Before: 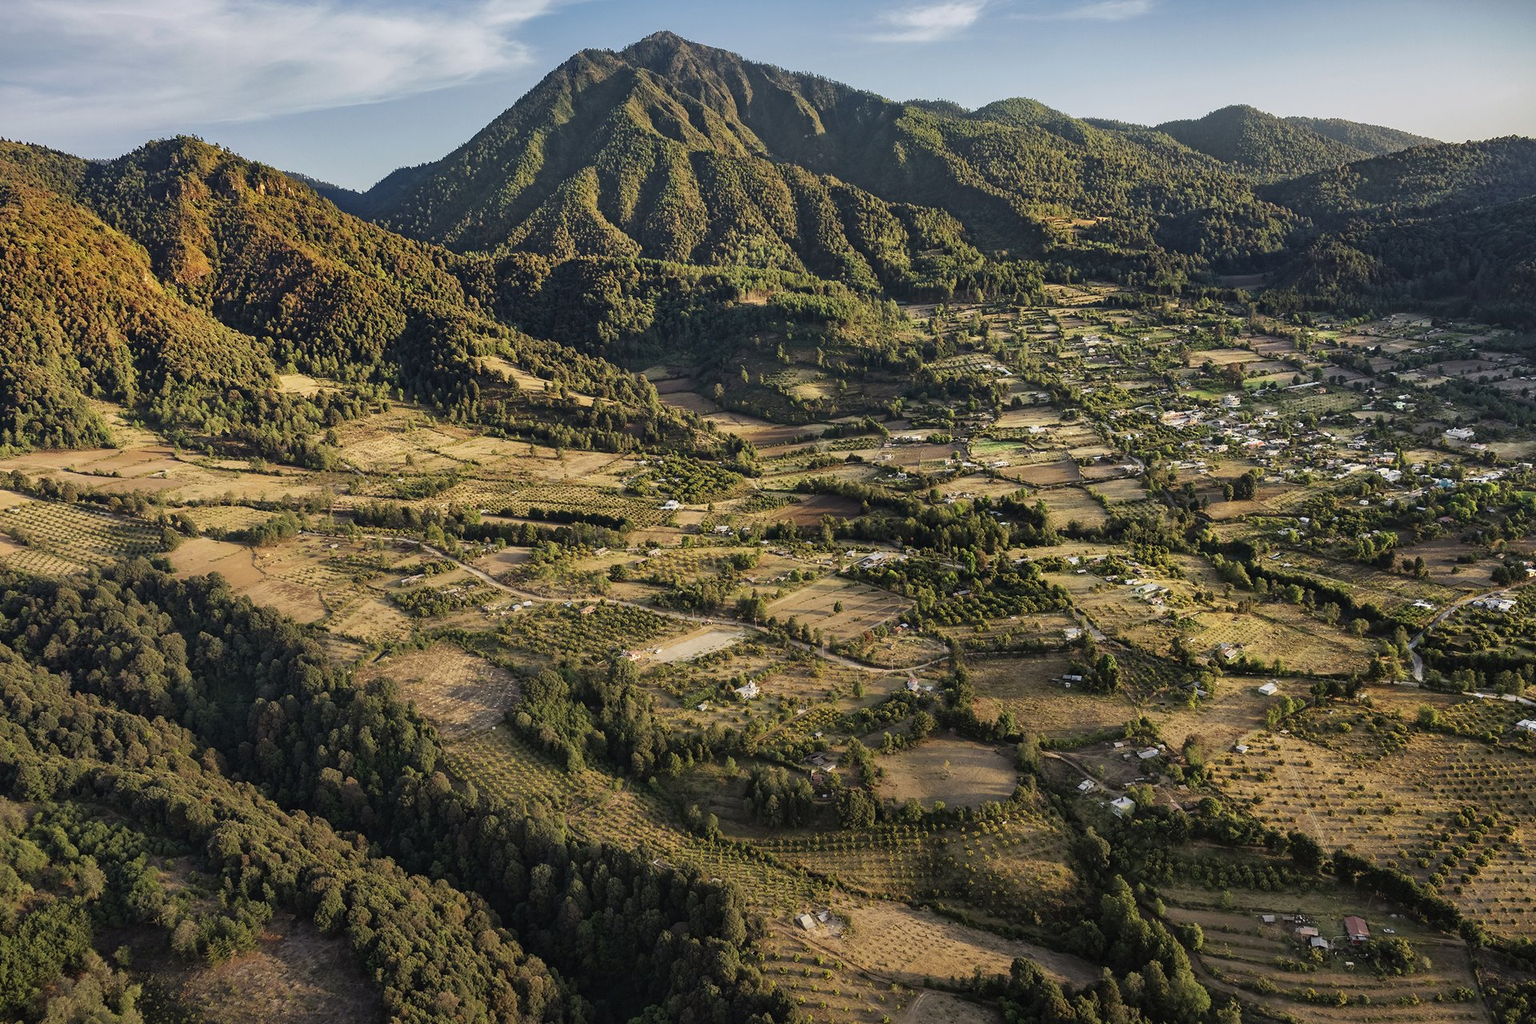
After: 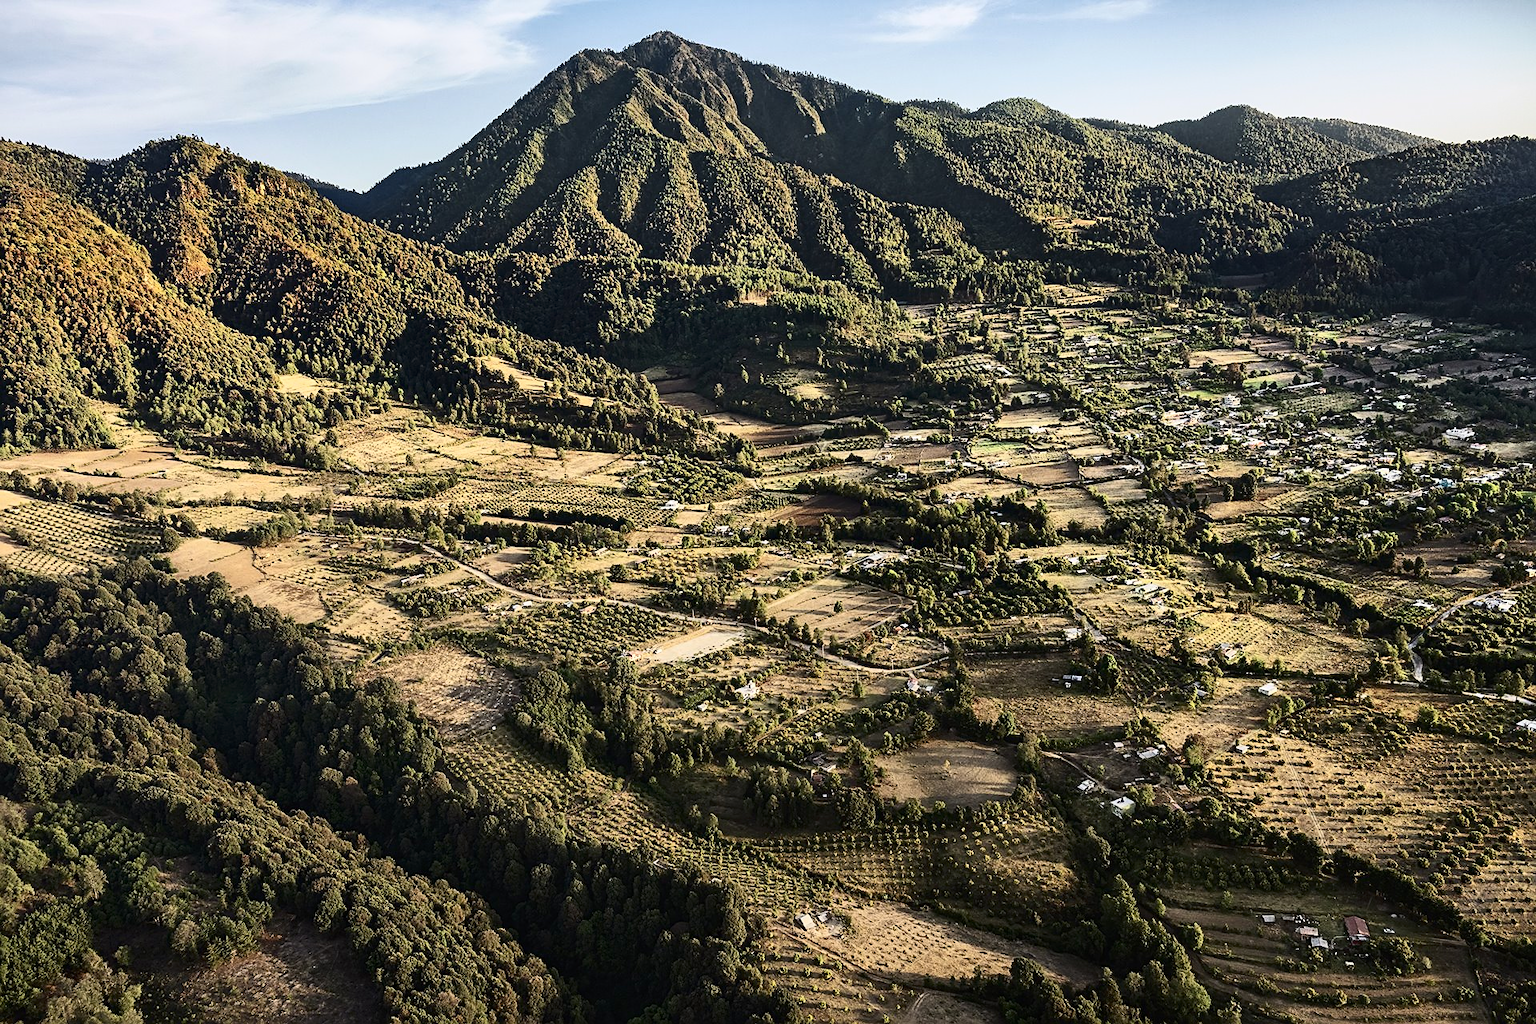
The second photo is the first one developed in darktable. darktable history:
sharpen: on, module defaults
contrast brightness saturation: contrast 0.39, brightness 0.1
